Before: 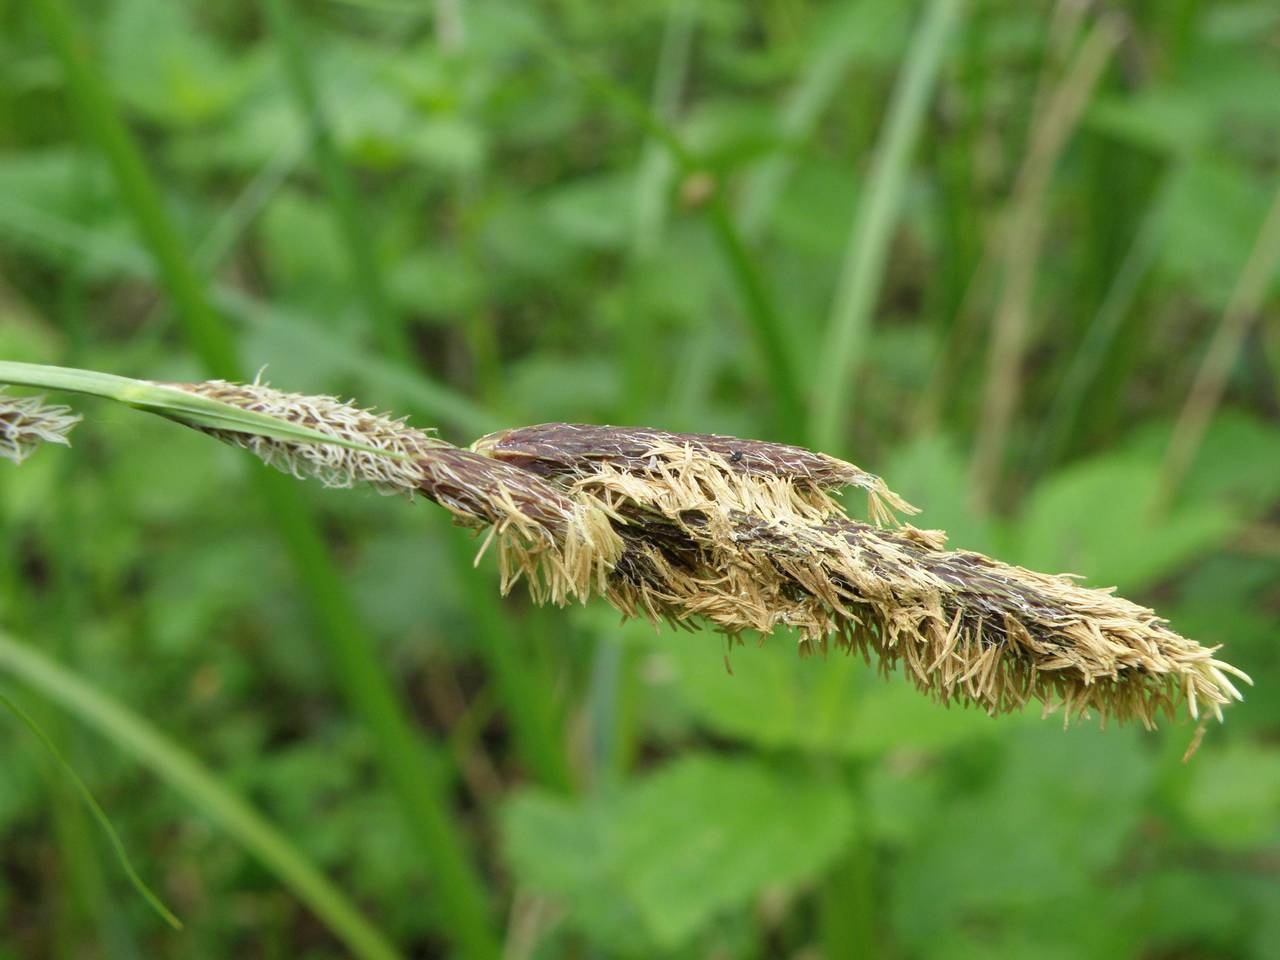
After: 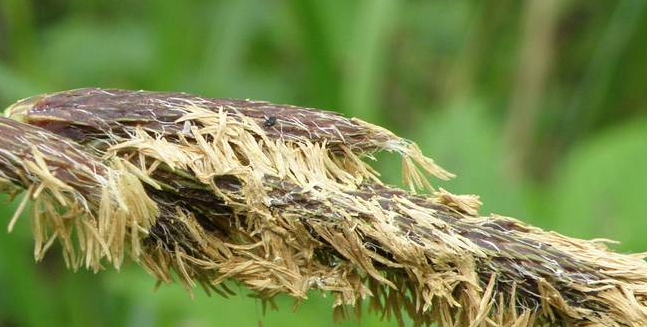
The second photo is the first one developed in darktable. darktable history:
crop: left 36.481%, top 34.984%, right 12.929%, bottom 30.893%
